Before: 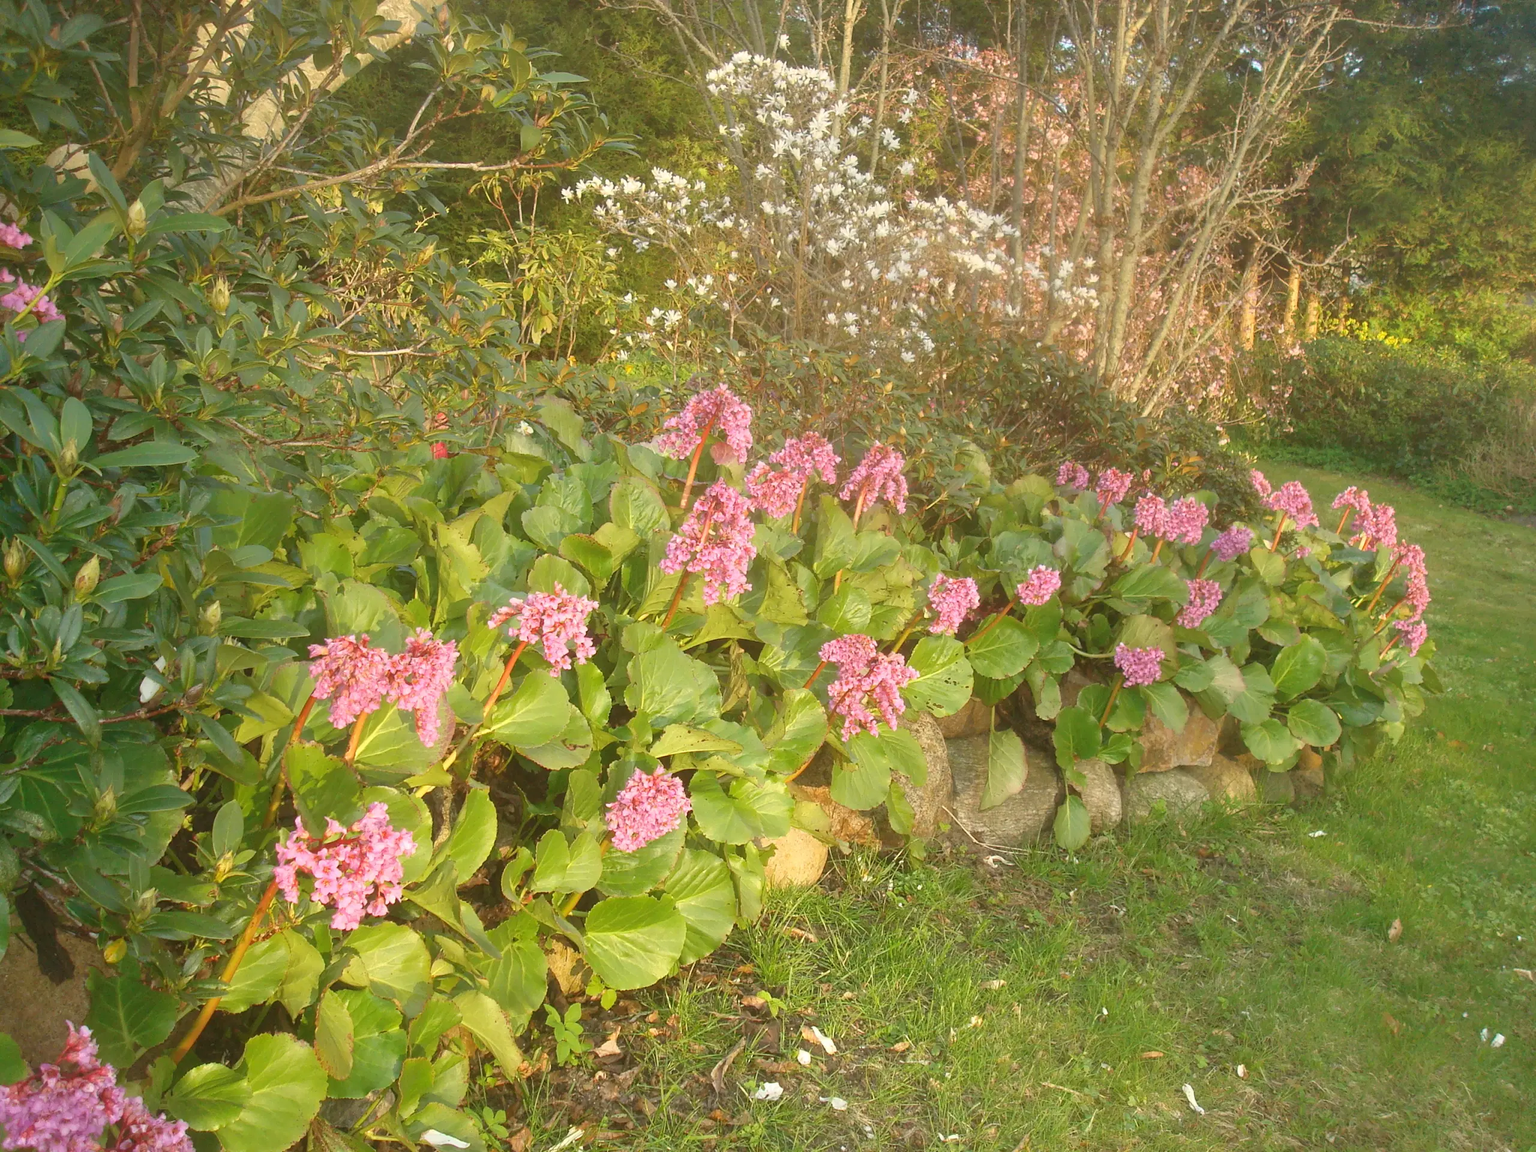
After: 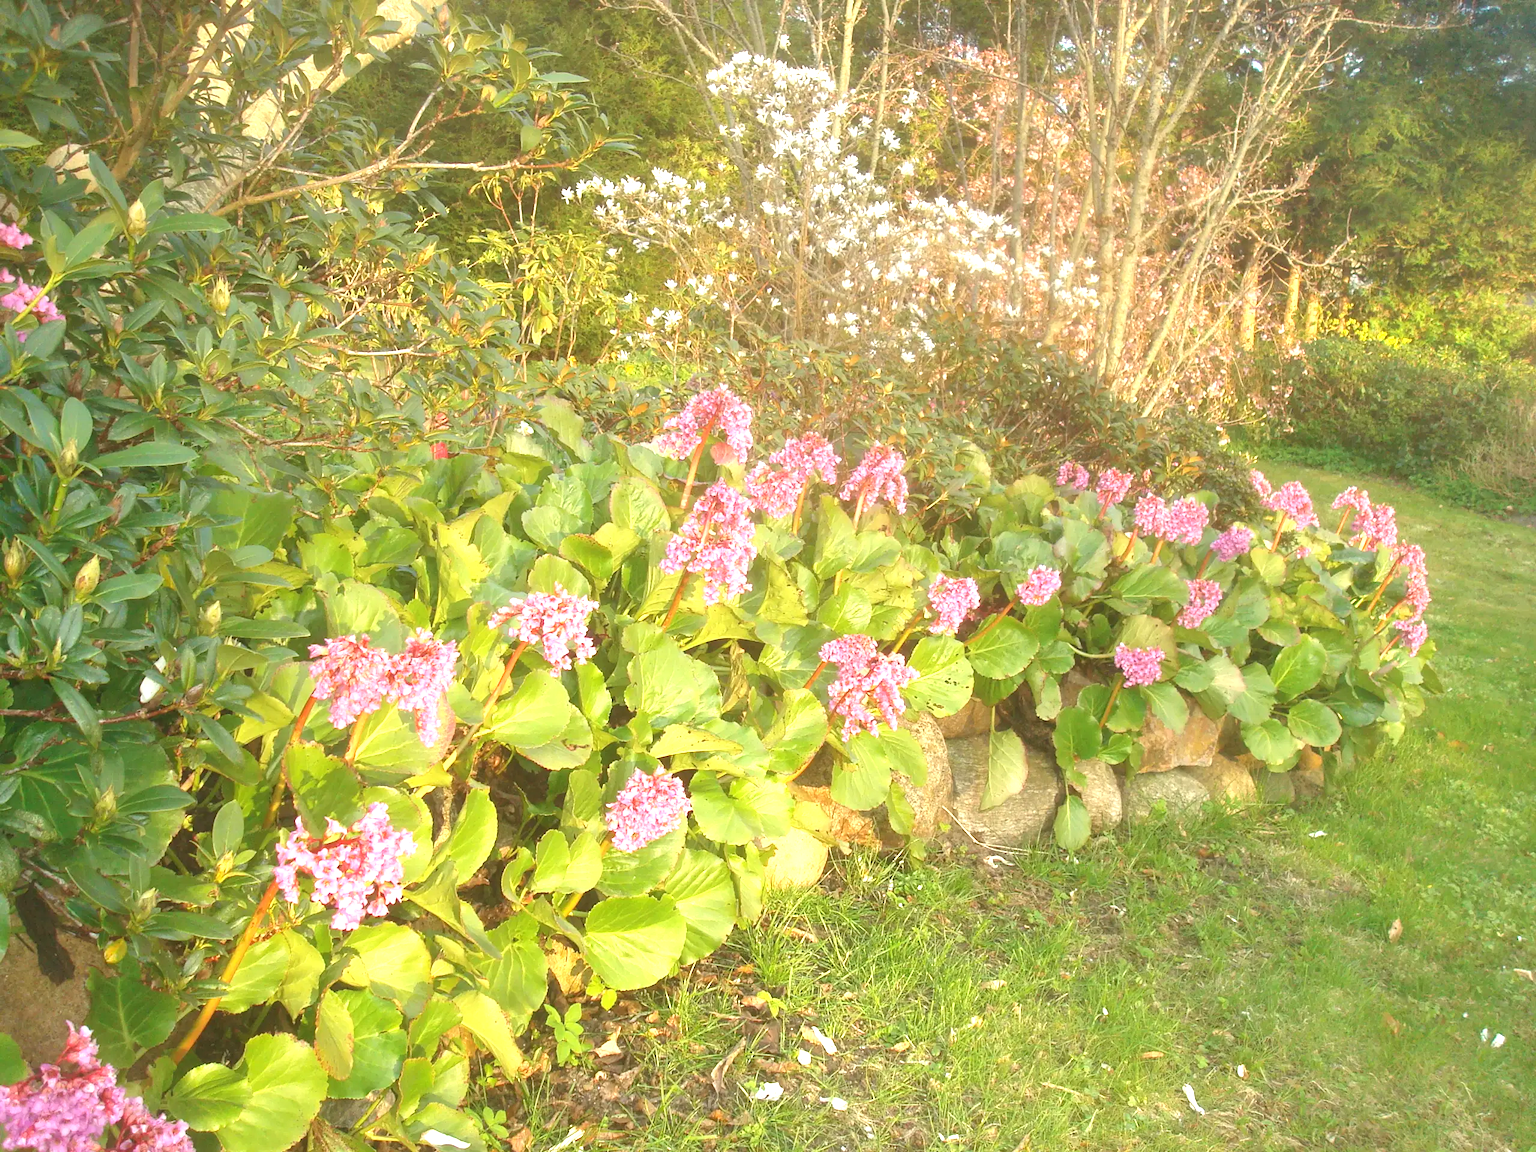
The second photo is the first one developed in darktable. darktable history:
exposure: black level correction -0.001, exposure 0.907 EV, compensate highlight preservation false
